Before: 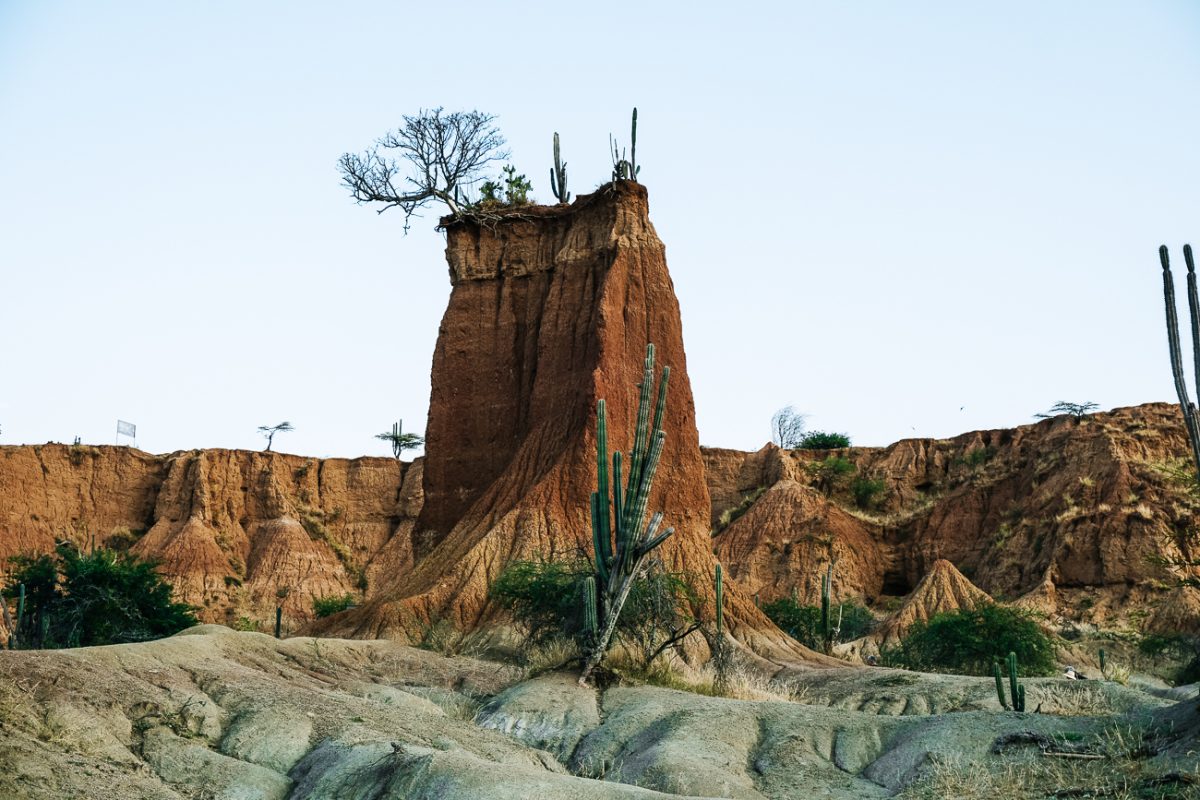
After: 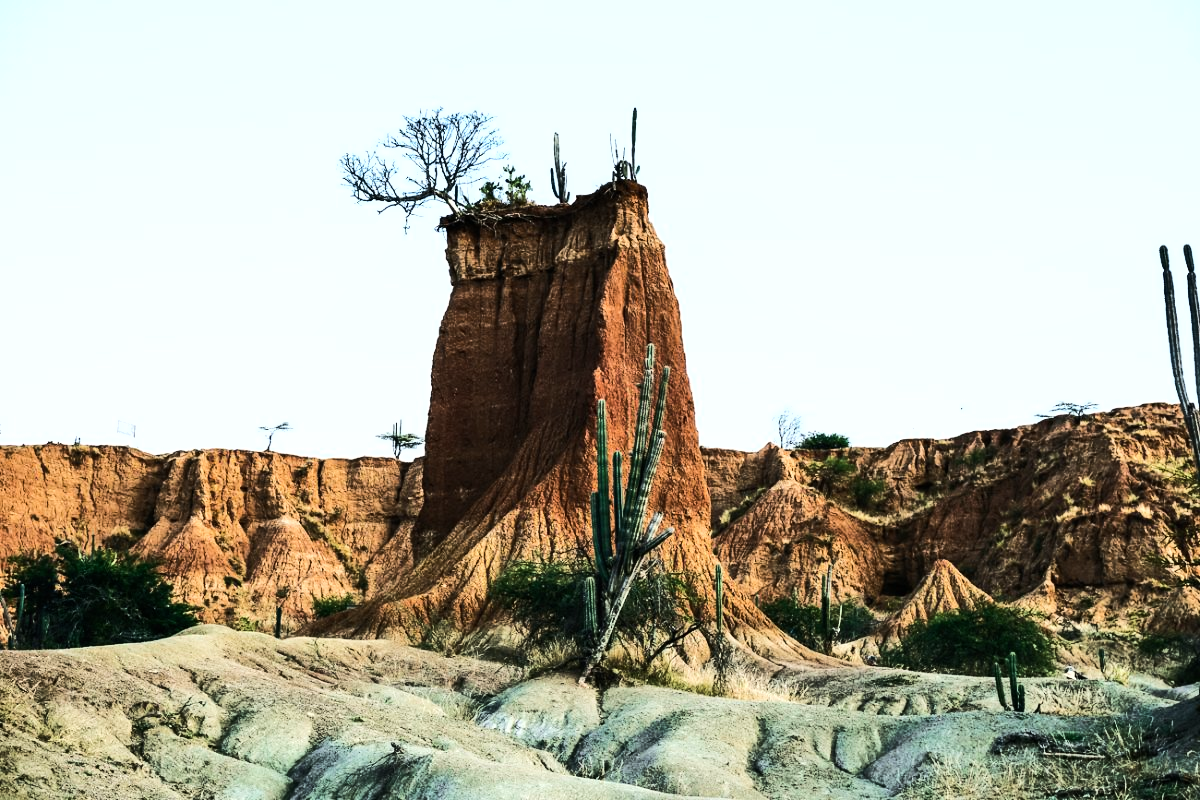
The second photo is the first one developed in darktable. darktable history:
rgb curve: curves: ch0 [(0, 0) (0.284, 0.292) (0.505, 0.644) (1, 1)]; ch1 [(0, 0) (0.284, 0.292) (0.505, 0.644) (1, 1)]; ch2 [(0, 0) (0.284, 0.292) (0.505, 0.644) (1, 1)], compensate middle gray true
tone equalizer: -8 EV -0.75 EV, -7 EV -0.7 EV, -6 EV -0.6 EV, -5 EV -0.4 EV, -3 EV 0.4 EV, -2 EV 0.6 EV, -1 EV 0.7 EV, +0 EV 0.75 EV, edges refinement/feathering 500, mask exposure compensation -1.57 EV, preserve details no
shadows and highlights: radius 125.46, shadows 30.51, highlights -30.51, low approximation 0.01, soften with gaussian
